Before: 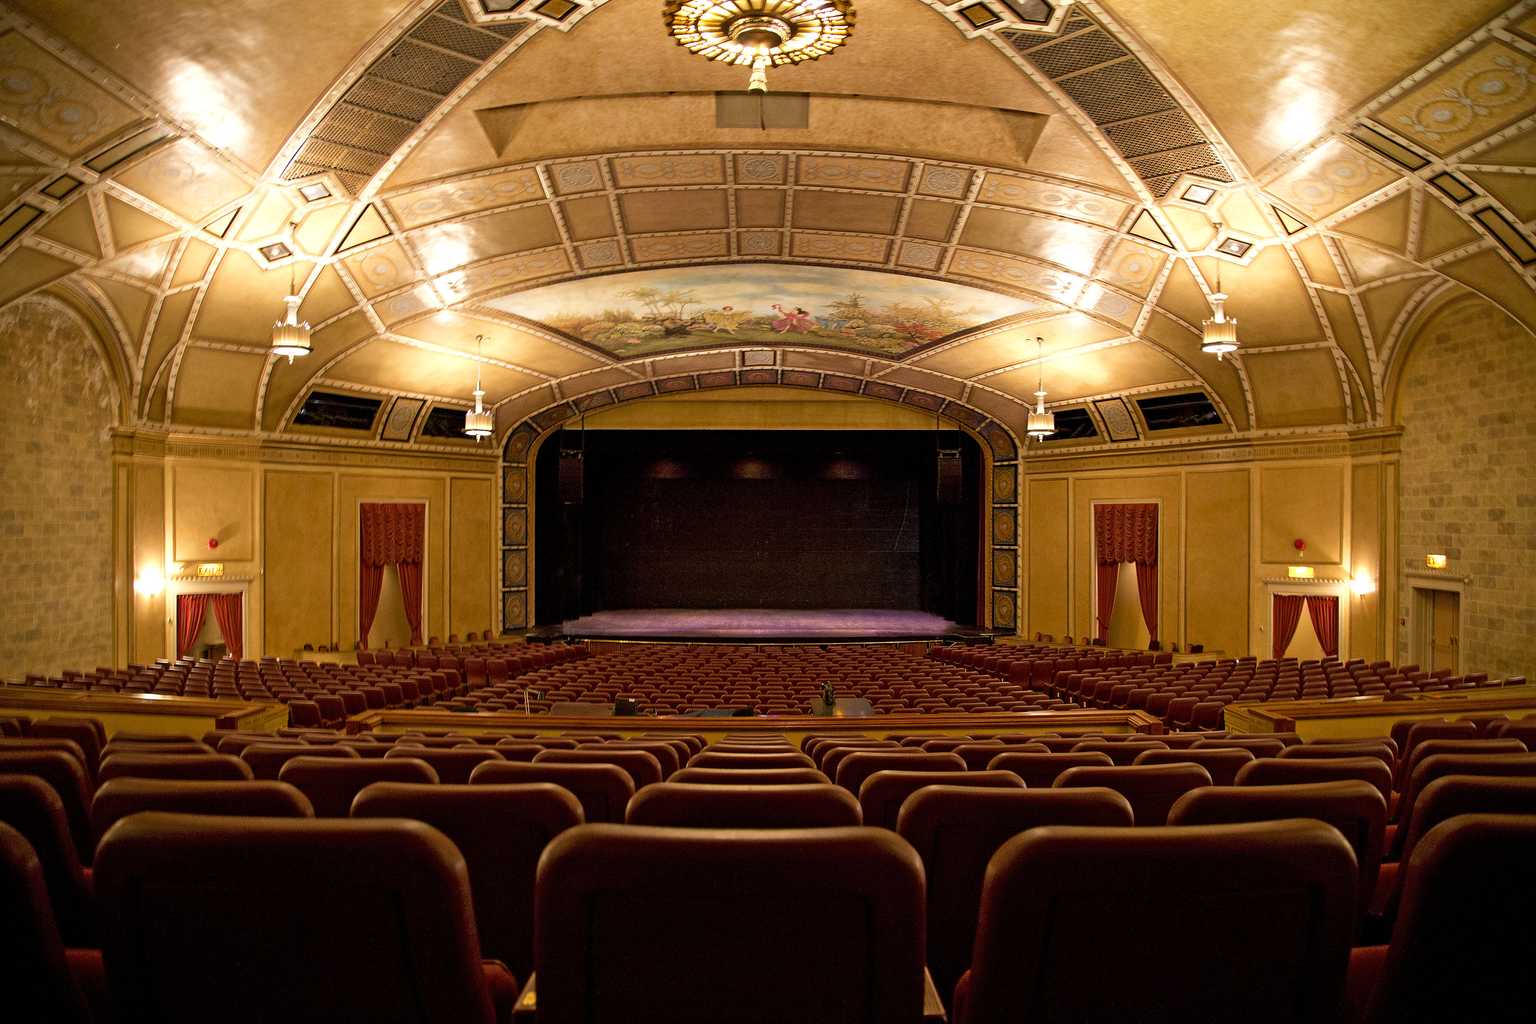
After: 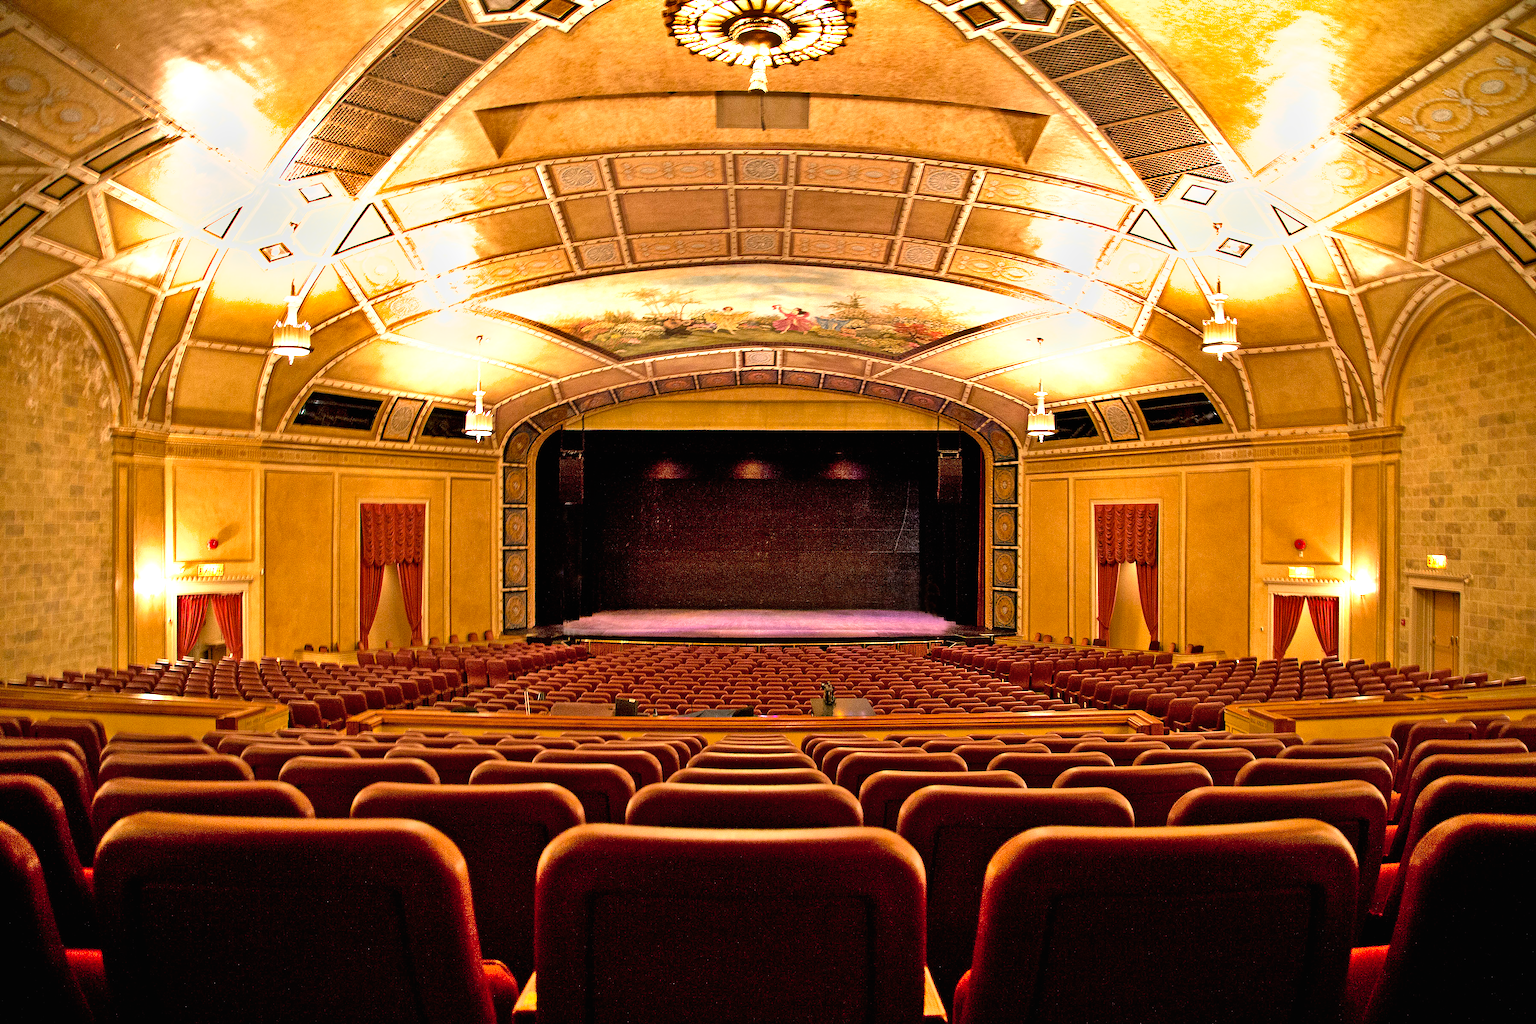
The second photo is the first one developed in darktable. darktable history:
exposure: black level correction 0, exposure 0.953 EV, compensate exposure bias true, compensate highlight preservation false
shadows and highlights: soften with gaussian
